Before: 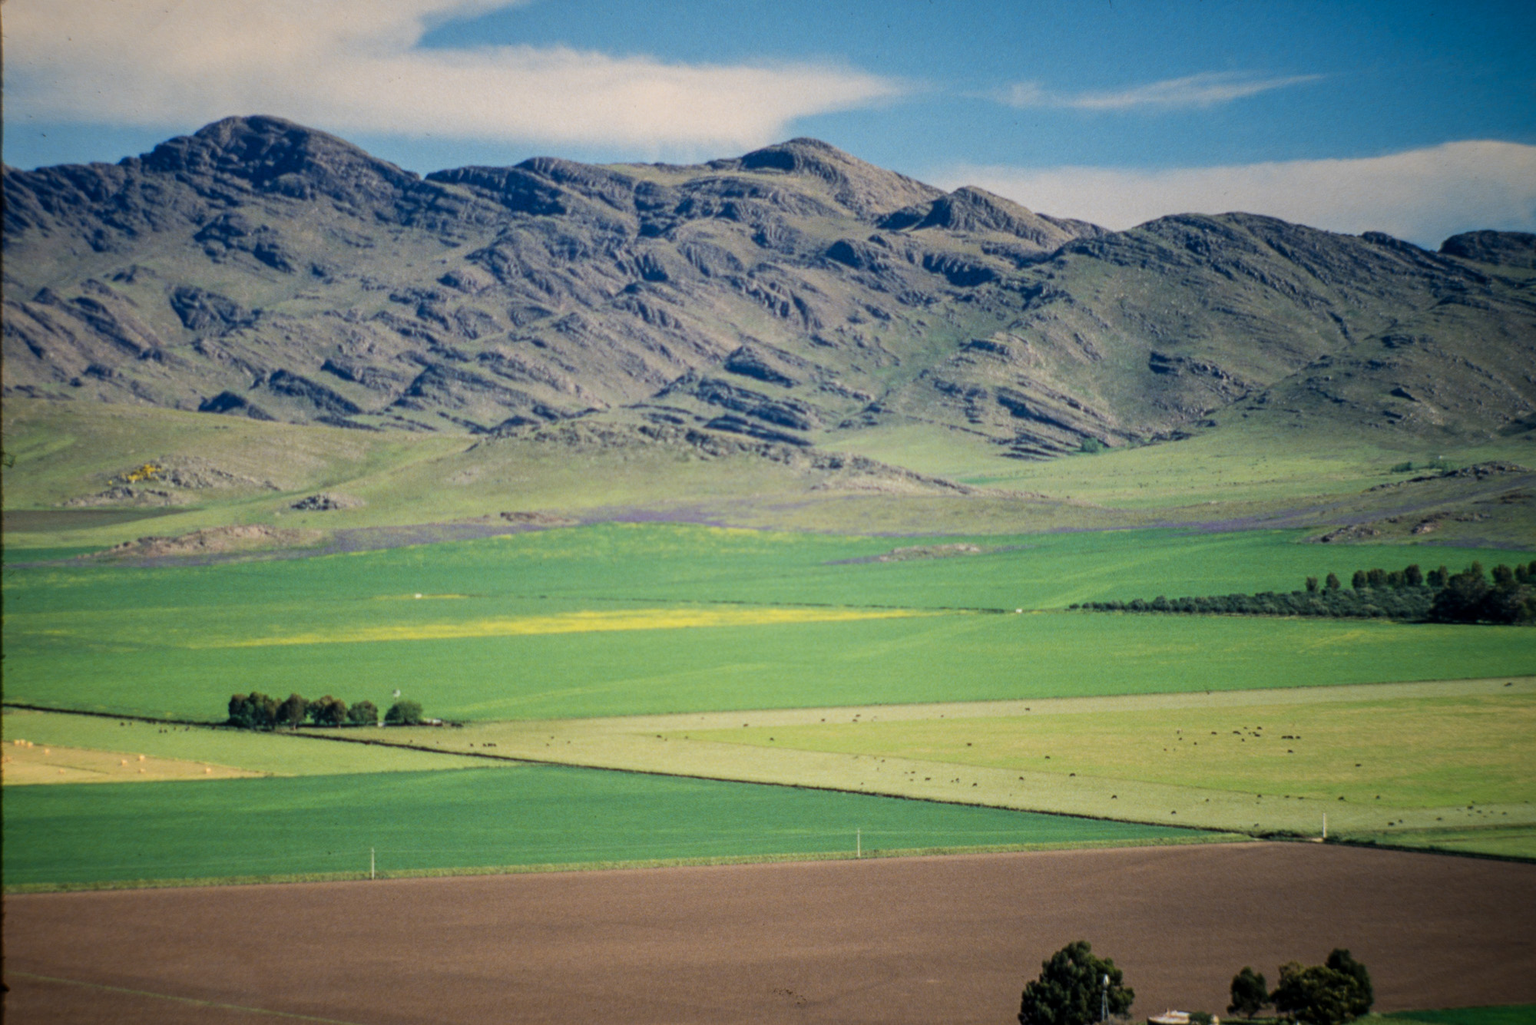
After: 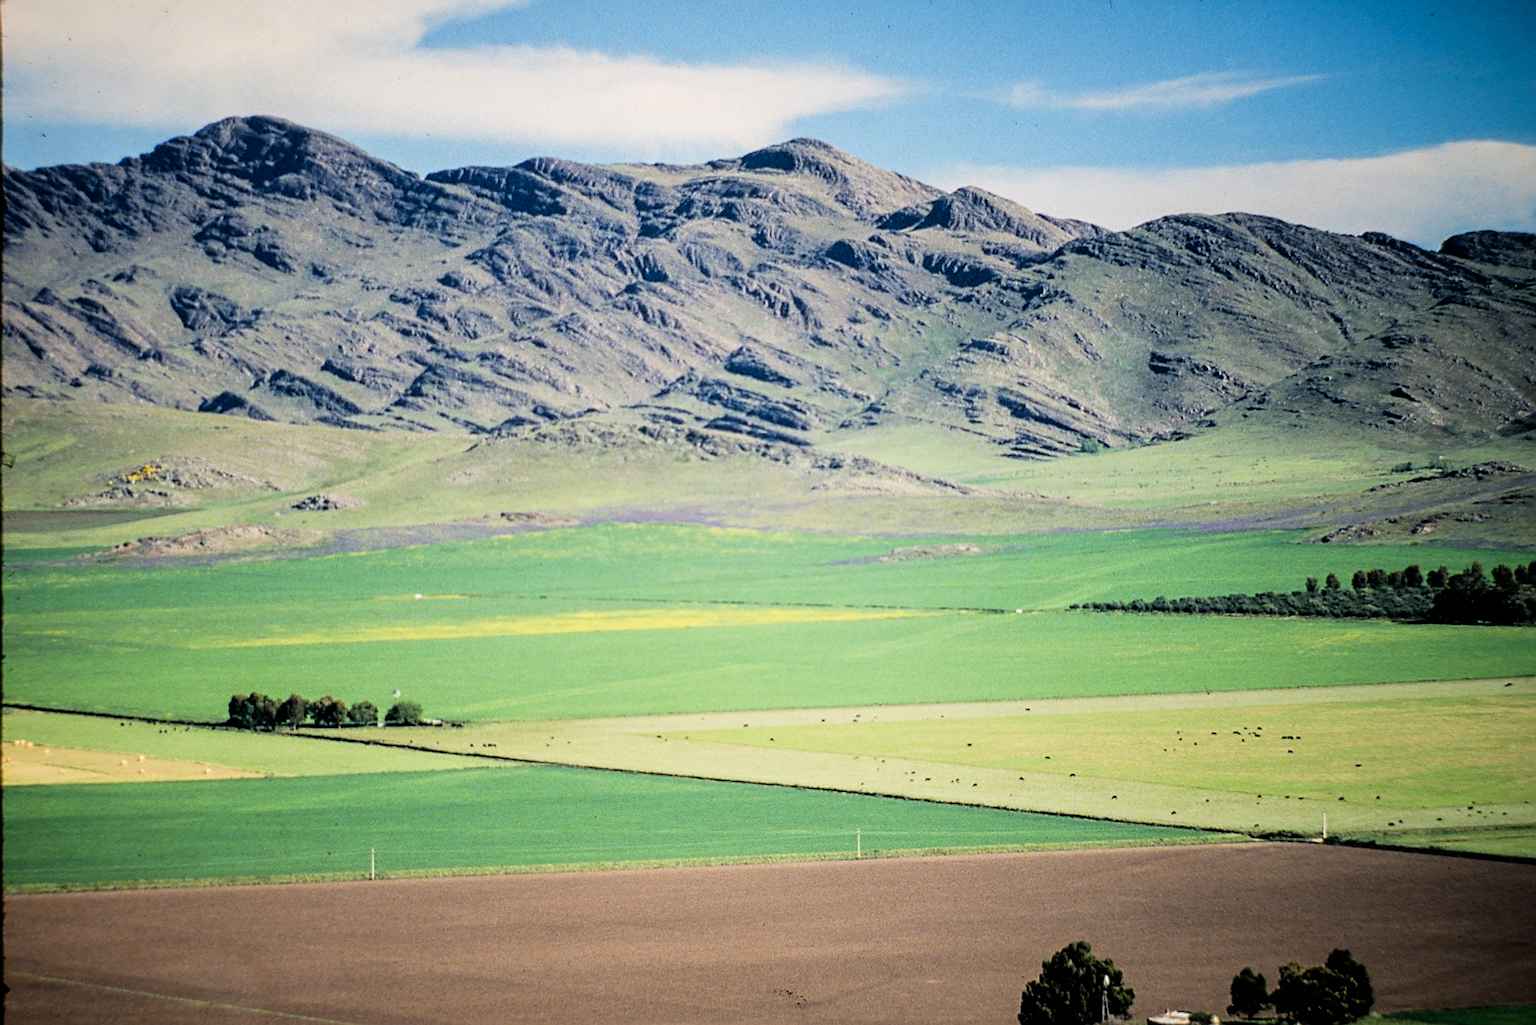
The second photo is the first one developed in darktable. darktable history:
tone equalizer: -8 EV -0.716 EV, -7 EV -0.671 EV, -6 EV -0.628 EV, -5 EV -0.382 EV, -3 EV 0.368 EV, -2 EV 0.6 EV, -1 EV 0.699 EV, +0 EV 0.771 EV, smoothing diameter 24.85%, edges refinement/feathering 6.88, preserve details guided filter
filmic rgb: black relative exposure -5.02 EV, white relative exposure 3.55 EV, hardness 3.19, contrast 1.19, highlights saturation mix -48.94%
color correction: highlights a* 0.005, highlights b* -0.809
sharpen: radius 1.365, amount 1.251, threshold 0.68
